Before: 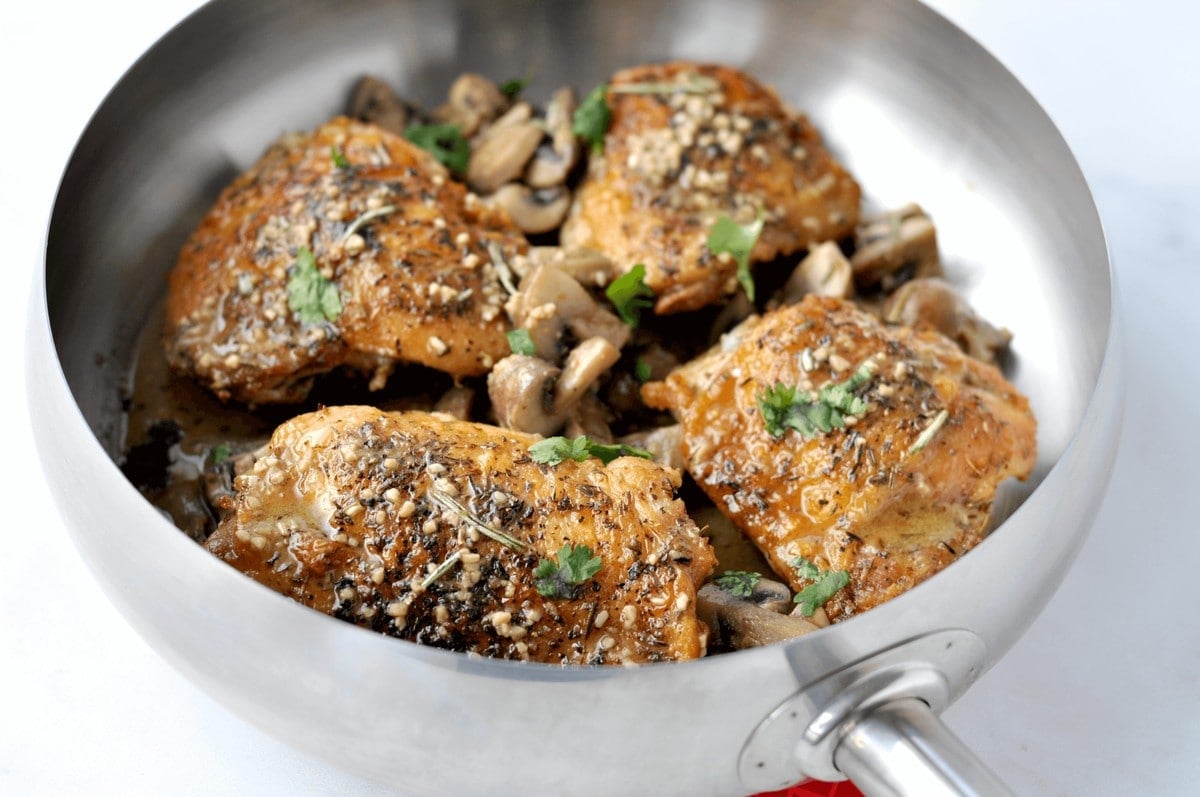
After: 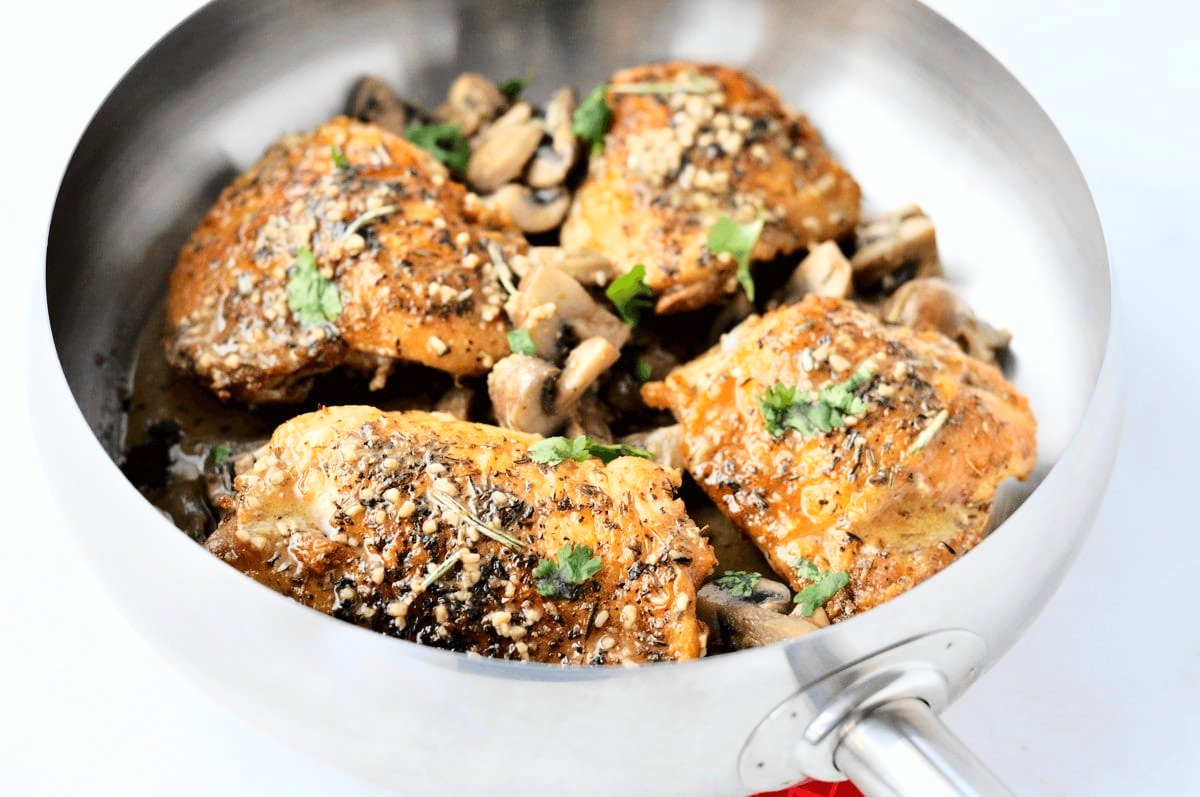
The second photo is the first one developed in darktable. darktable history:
exposure: exposure -0.116 EV, compensate exposure bias true, compensate highlight preservation false
base curve: curves: ch0 [(0, 0) (0.028, 0.03) (0.121, 0.232) (0.46, 0.748) (0.859, 0.968) (1, 1)]
